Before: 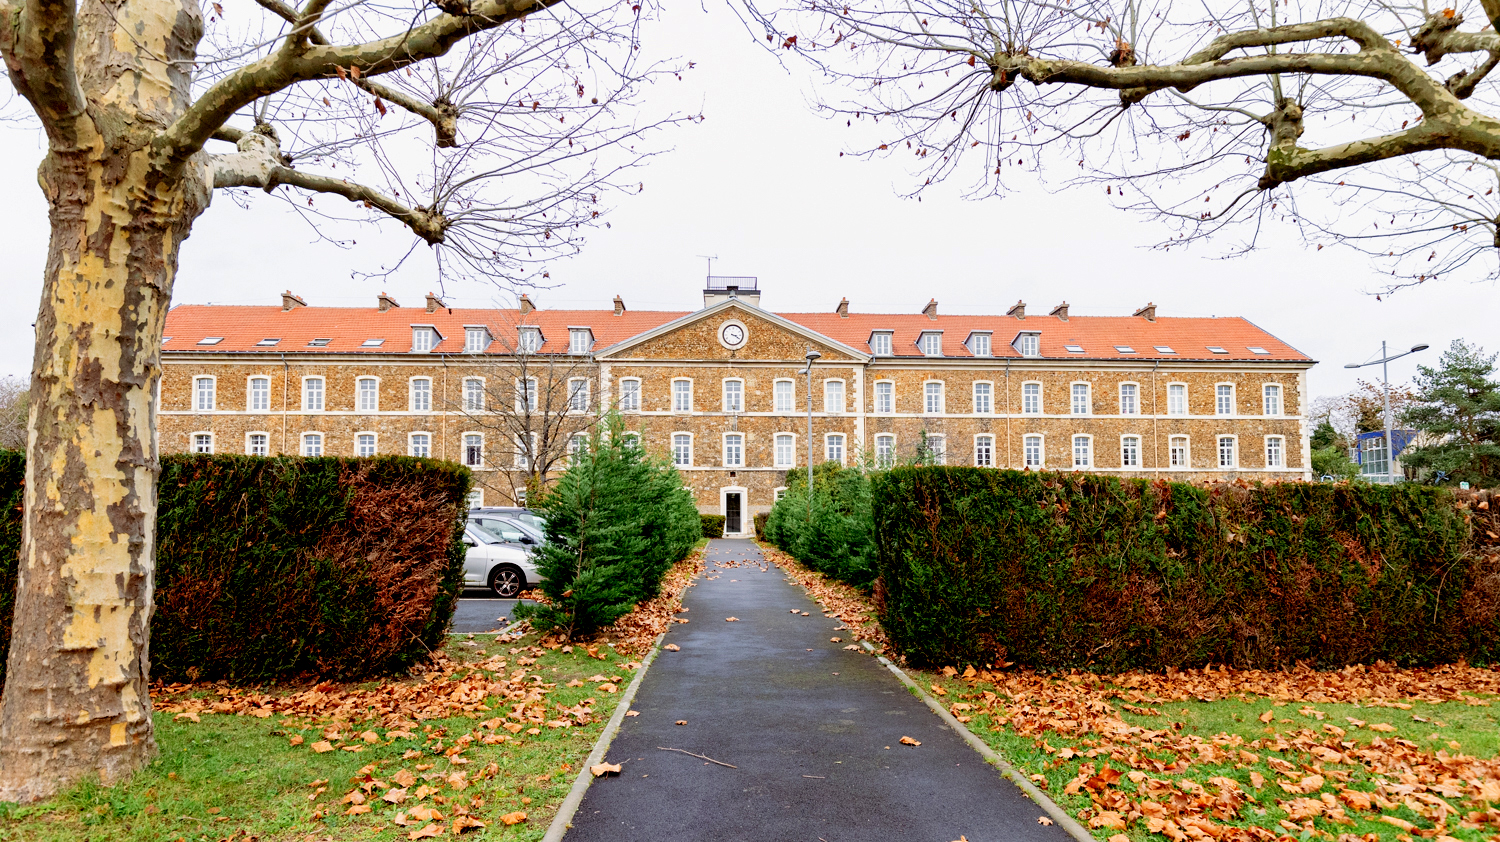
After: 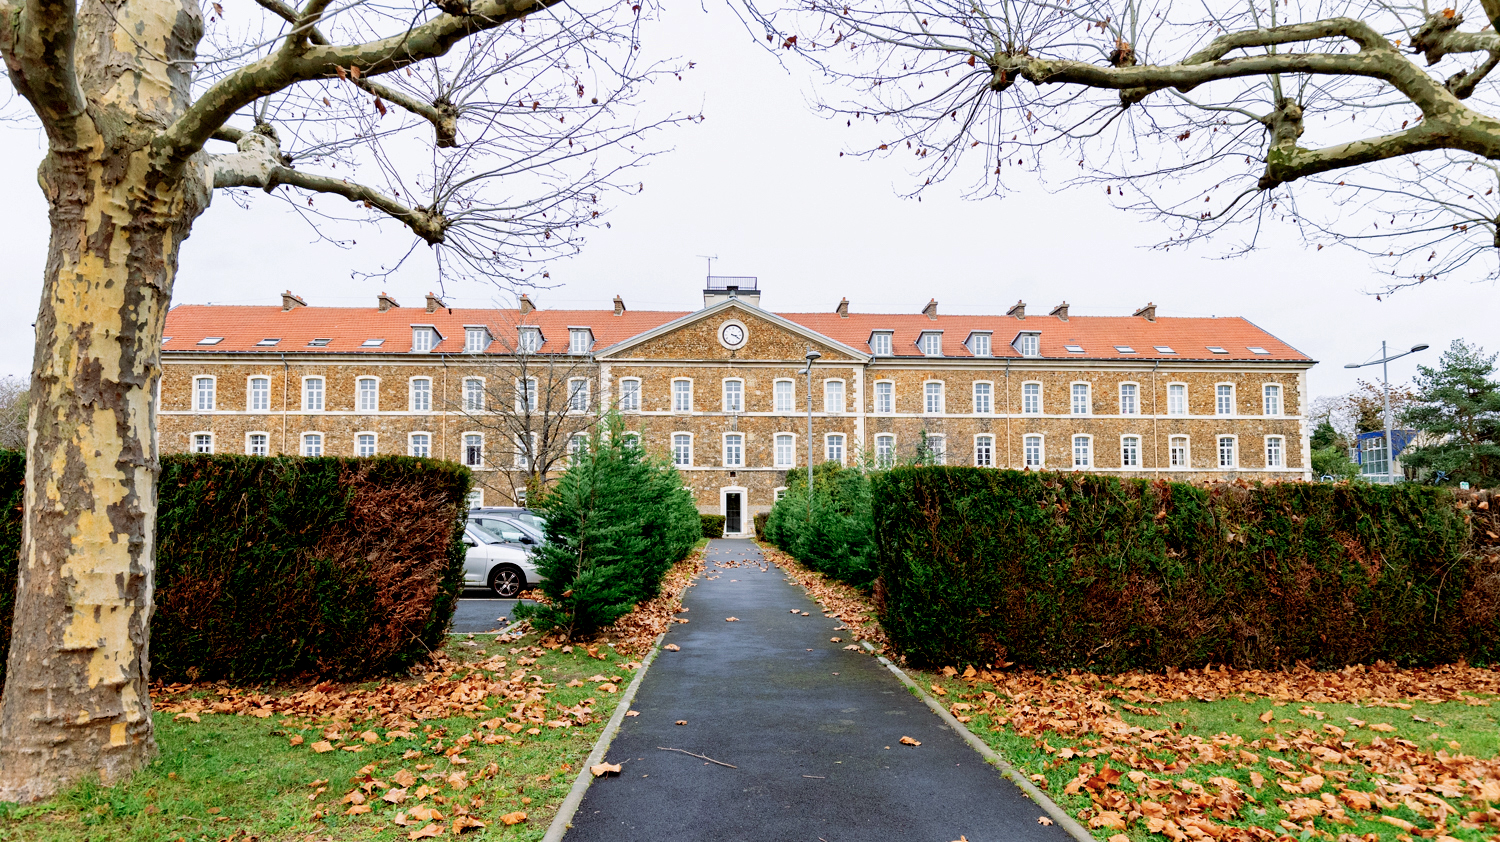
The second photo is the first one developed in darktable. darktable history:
color balance rgb: power › luminance -7.808%, power › chroma 1.111%, power › hue 216.25°, perceptual saturation grading › global saturation -0.127%
